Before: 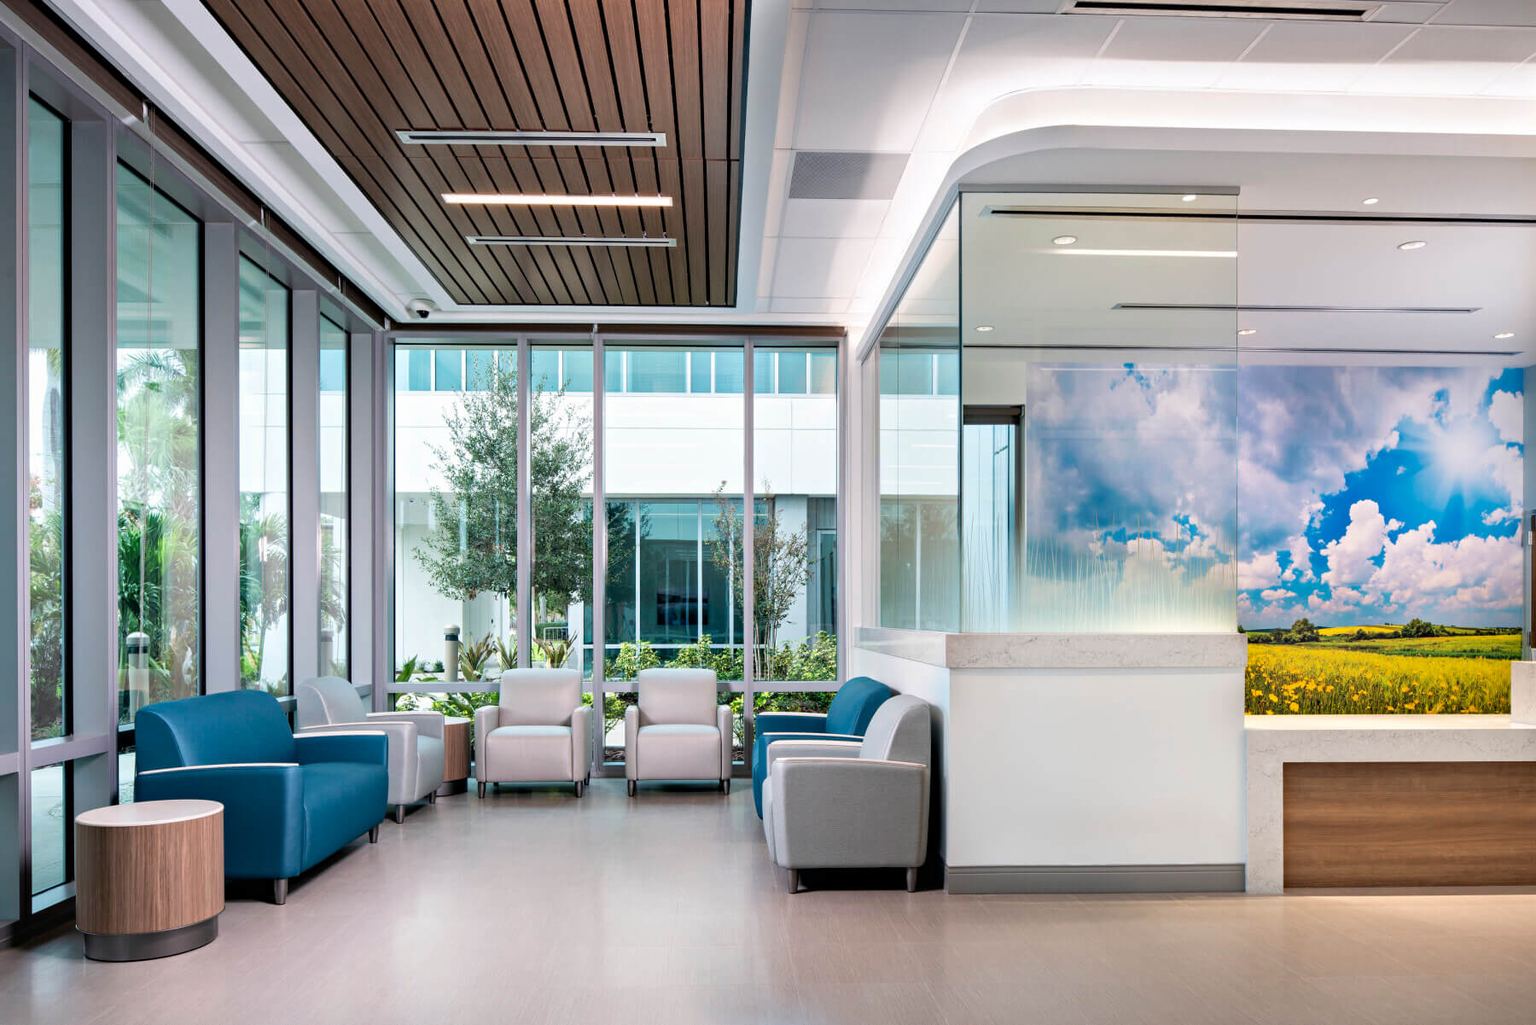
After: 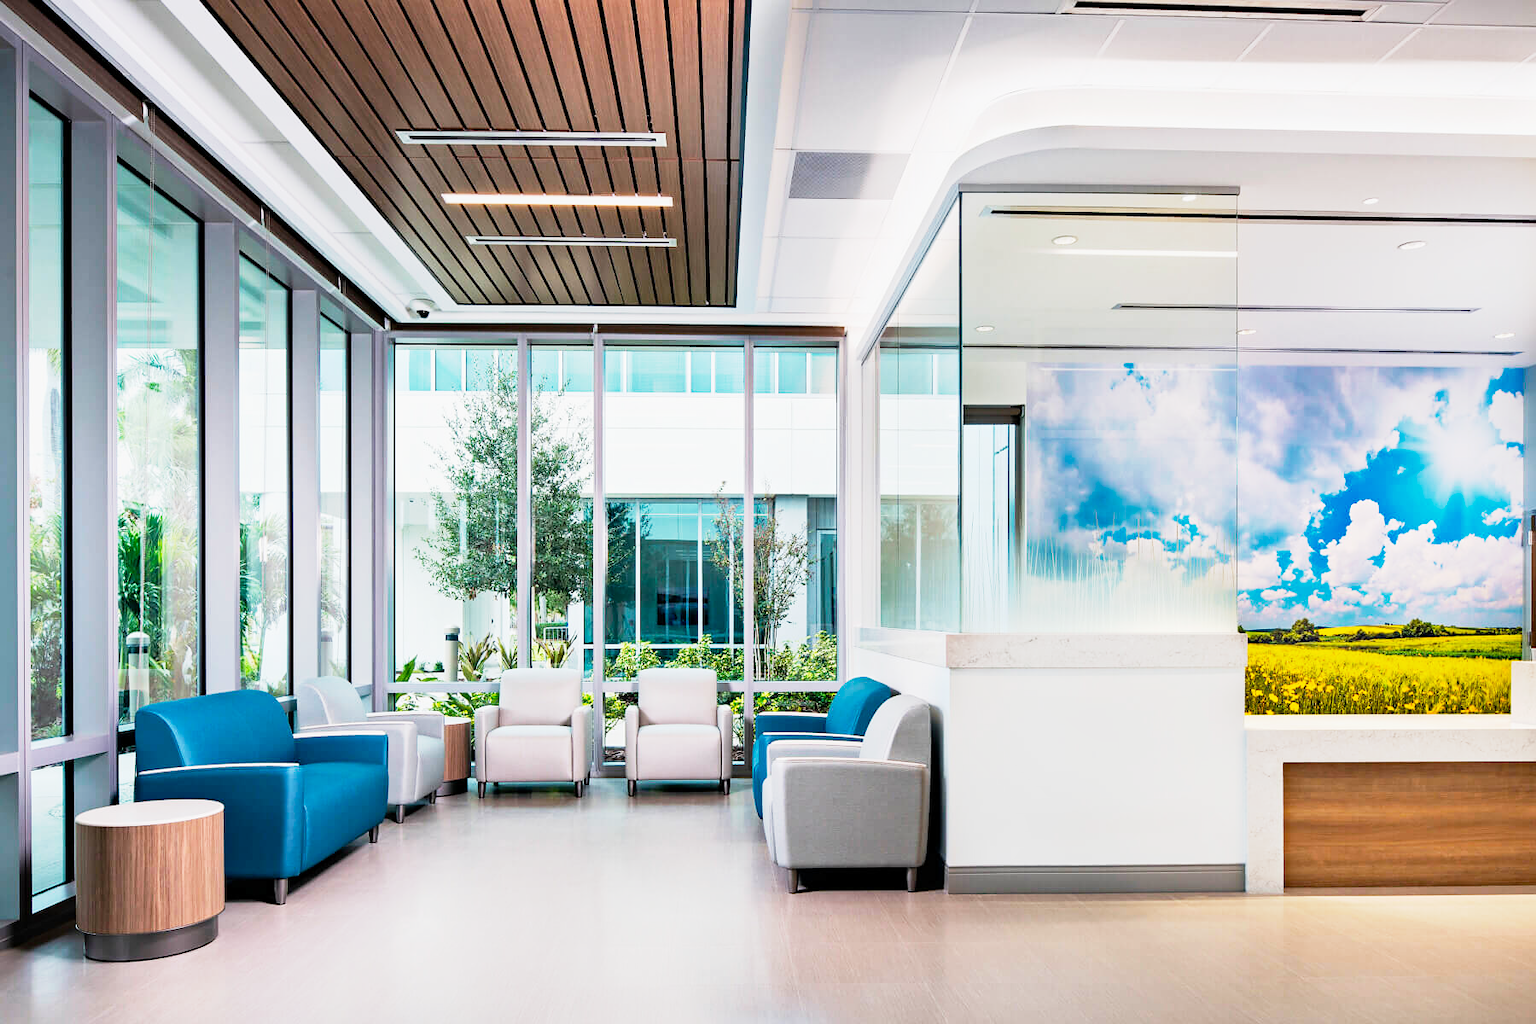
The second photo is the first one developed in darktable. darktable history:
tone equalizer: -8 EV -0.435 EV, -7 EV -0.404 EV, -6 EV -0.361 EV, -5 EV -0.229 EV, -3 EV 0.239 EV, -2 EV 0.353 EV, -1 EV 0.398 EV, +0 EV 0.439 EV, luminance estimator HSV value / RGB max
base curve: curves: ch0 [(0, 0) (0.088, 0.125) (0.176, 0.251) (0.354, 0.501) (0.613, 0.749) (1, 0.877)], preserve colors none
sharpen: radius 0.997, threshold 1.13
shadows and highlights: shadows 36.79, highlights -27.95, soften with gaussian
color balance rgb: perceptual saturation grading › global saturation 25.021%
